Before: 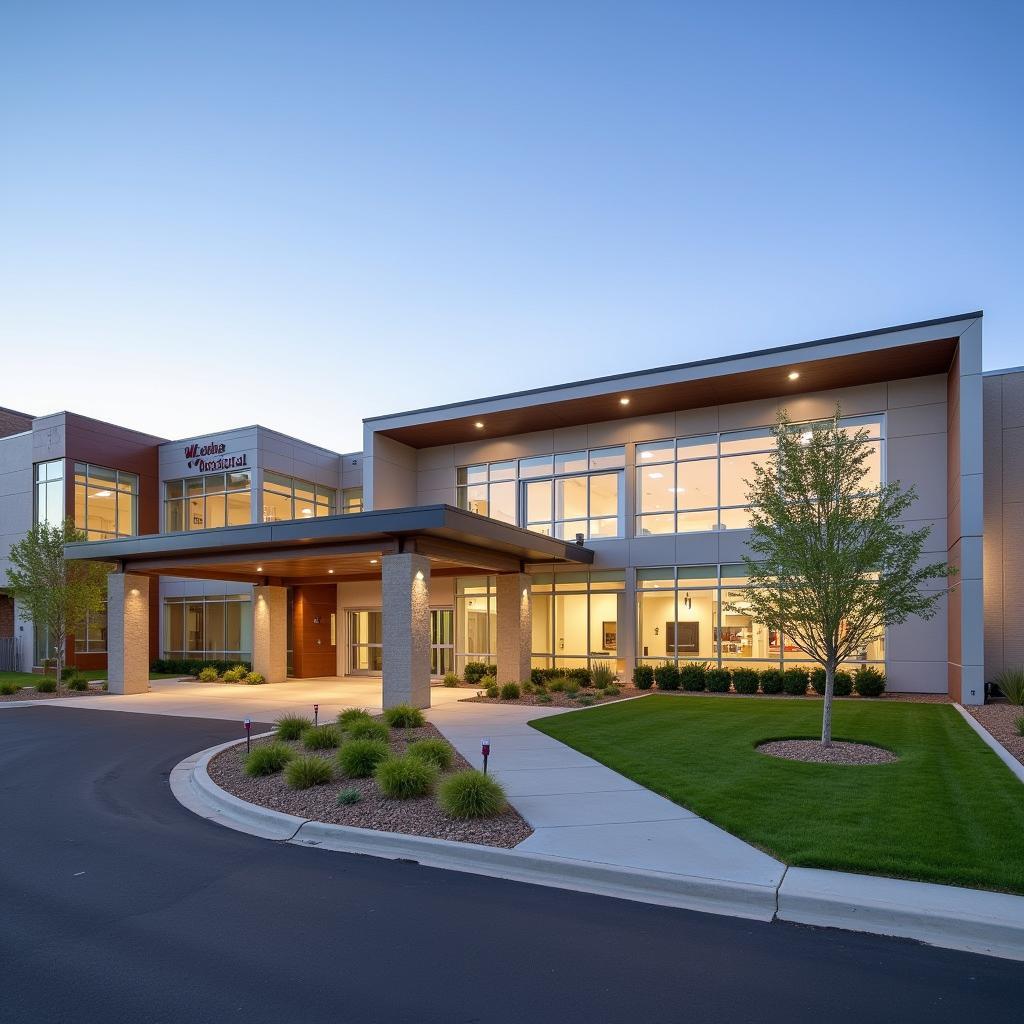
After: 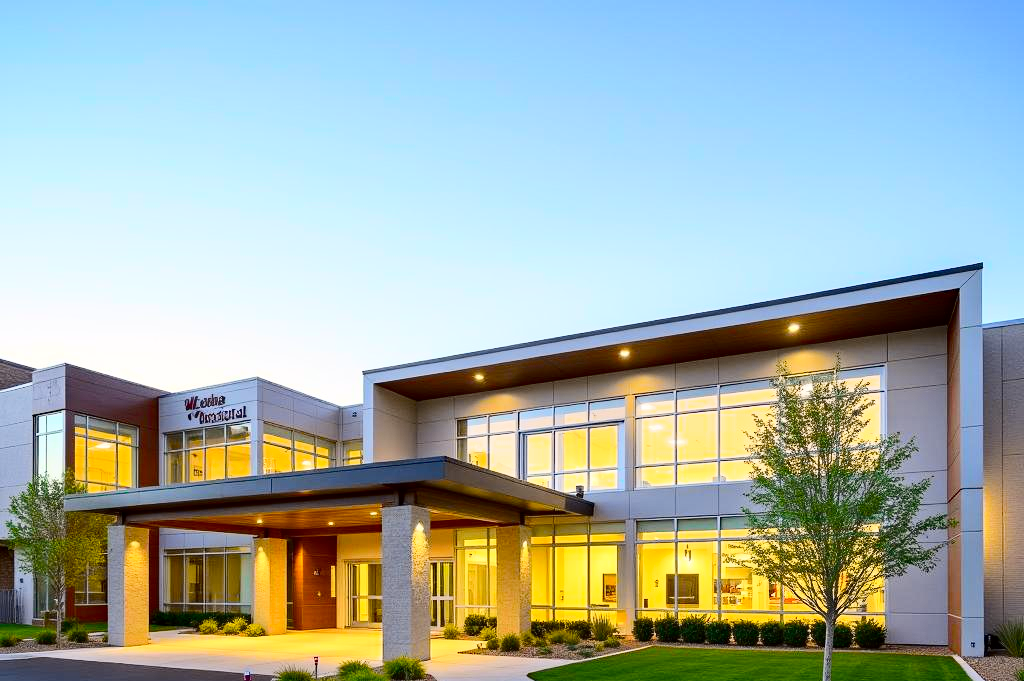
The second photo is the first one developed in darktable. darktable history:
exposure: exposure 0.215 EV, compensate highlight preservation false
tone curve: curves: ch0 [(0, 0) (0.104, 0.068) (0.236, 0.227) (0.46, 0.576) (0.657, 0.796) (0.861, 0.932) (1, 0.981)]; ch1 [(0, 0) (0.353, 0.344) (0.434, 0.382) (0.479, 0.476) (0.502, 0.504) (0.544, 0.534) (0.57, 0.57) (0.586, 0.603) (0.618, 0.631) (0.657, 0.679) (1, 1)]; ch2 [(0, 0) (0.34, 0.314) (0.434, 0.43) (0.5, 0.511) (0.528, 0.545) (0.557, 0.573) (0.573, 0.618) (0.628, 0.751) (1, 1)], color space Lab, independent channels, preserve colors none
haze removal: compatibility mode true, adaptive false
crop and rotate: top 4.738%, bottom 28.753%
